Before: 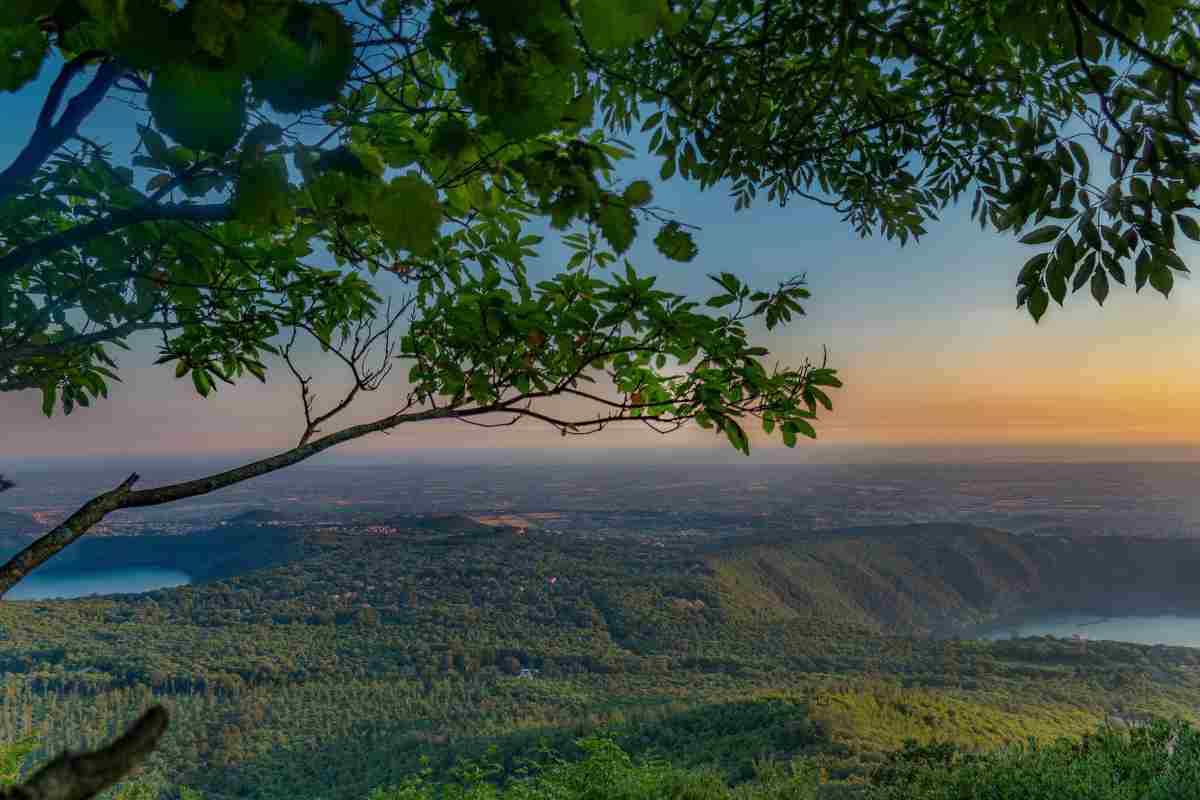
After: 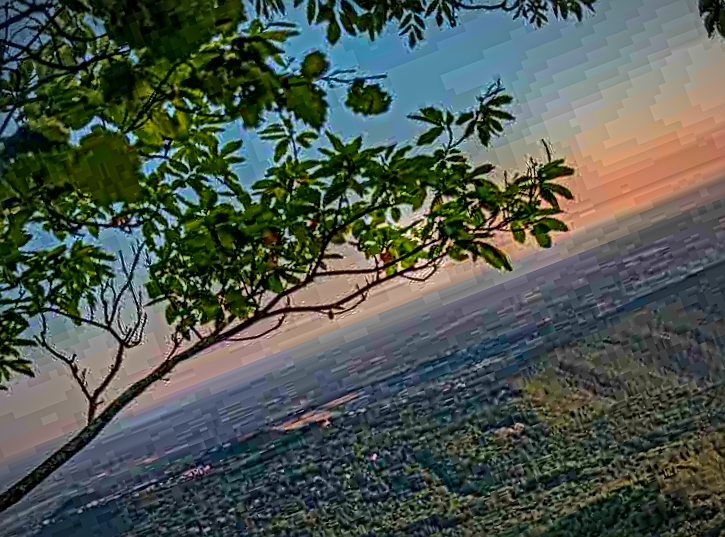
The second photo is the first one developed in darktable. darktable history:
local contrast: mode bilateral grid, contrast 21, coarseness 4, detail 299%, midtone range 0.2
color zones: curves: ch1 [(0.24, 0.634) (0.75, 0.5)]; ch2 [(0.253, 0.437) (0.745, 0.491)]
vignetting: fall-off radius 60.25%, automatic ratio true
crop and rotate: angle 21.06°, left 6.786%, right 4.161%, bottom 1.134%
